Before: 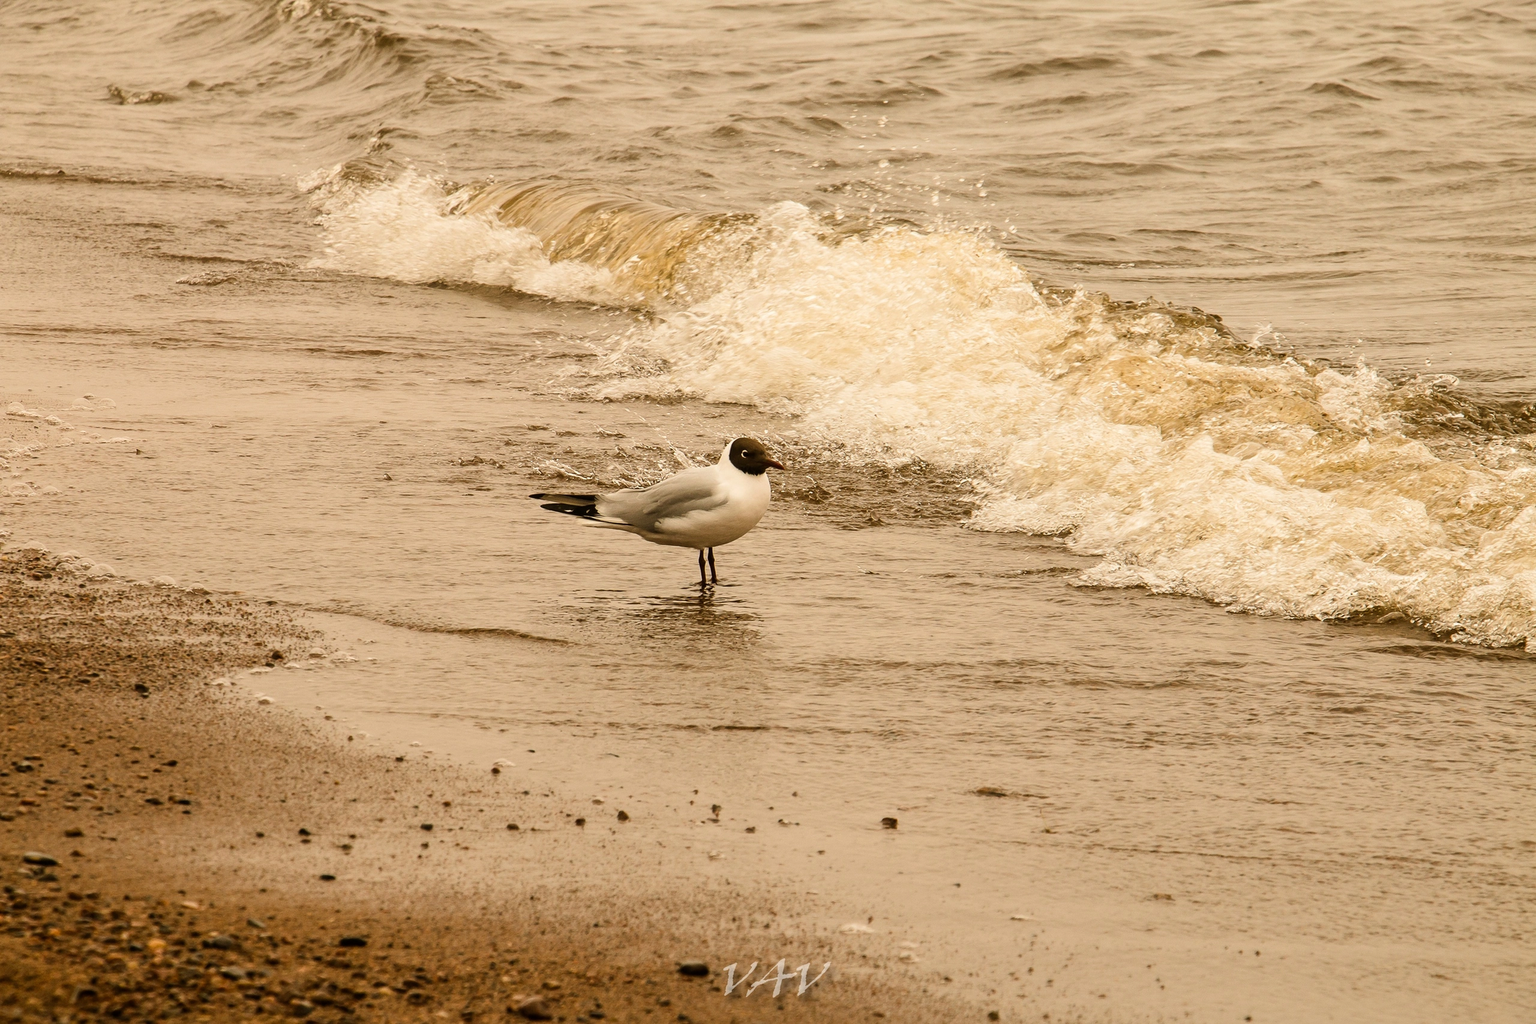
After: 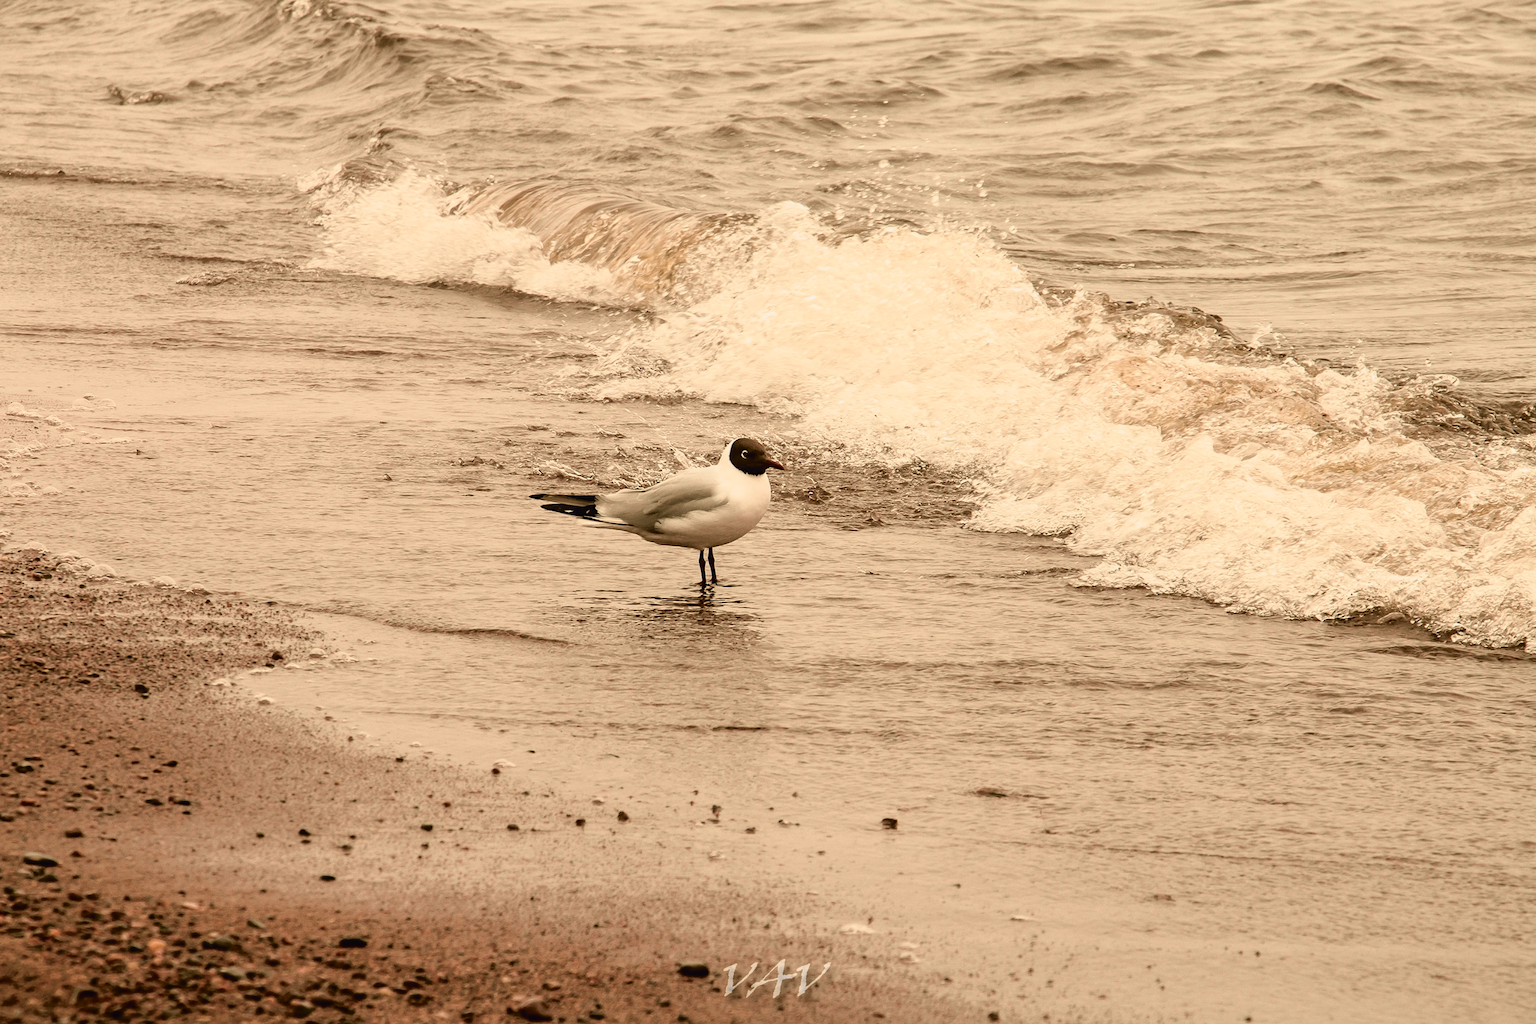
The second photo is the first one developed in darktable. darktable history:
tone curve: curves: ch0 [(0, 0) (0.105, 0.044) (0.195, 0.128) (0.283, 0.283) (0.384, 0.404) (0.485, 0.531) (0.638, 0.681) (0.795, 0.879) (1, 0.977)]; ch1 [(0, 0) (0.161, 0.092) (0.35, 0.33) (0.379, 0.401) (0.456, 0.469) (0.498, 0.503) (0.531, 0.537) (0.596, 0.621) (0.635, 0.671) (1, 1)]; ch2 [(0, 0) (0.371, 0.362) (0.437, 0.437) (0.483, 0.484) (0.53, 0.515) (0.56, 0.58) (0.622, 0.606) (1, 1)], color space Lab, independent channels, preserve colors none
contrast brightness saturation: contrast -0.094, saturation -0.098
